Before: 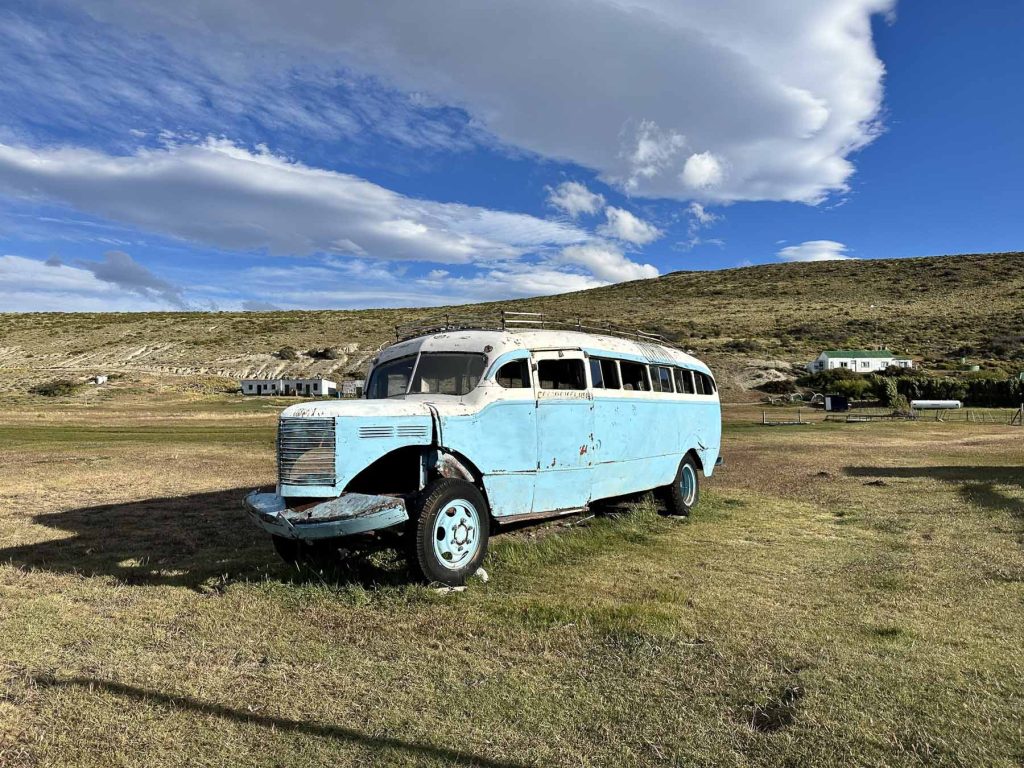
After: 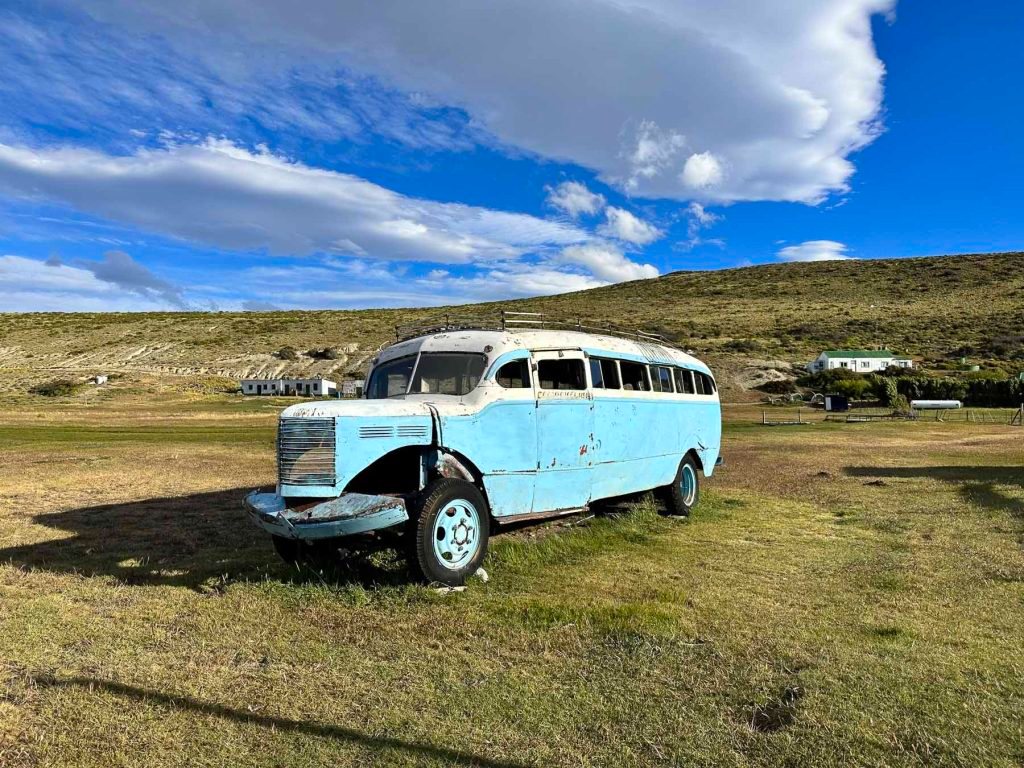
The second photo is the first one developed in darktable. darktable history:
color correction: highlights b* -0.056, saturation 1.37
tone equalizer: on, module defaults
